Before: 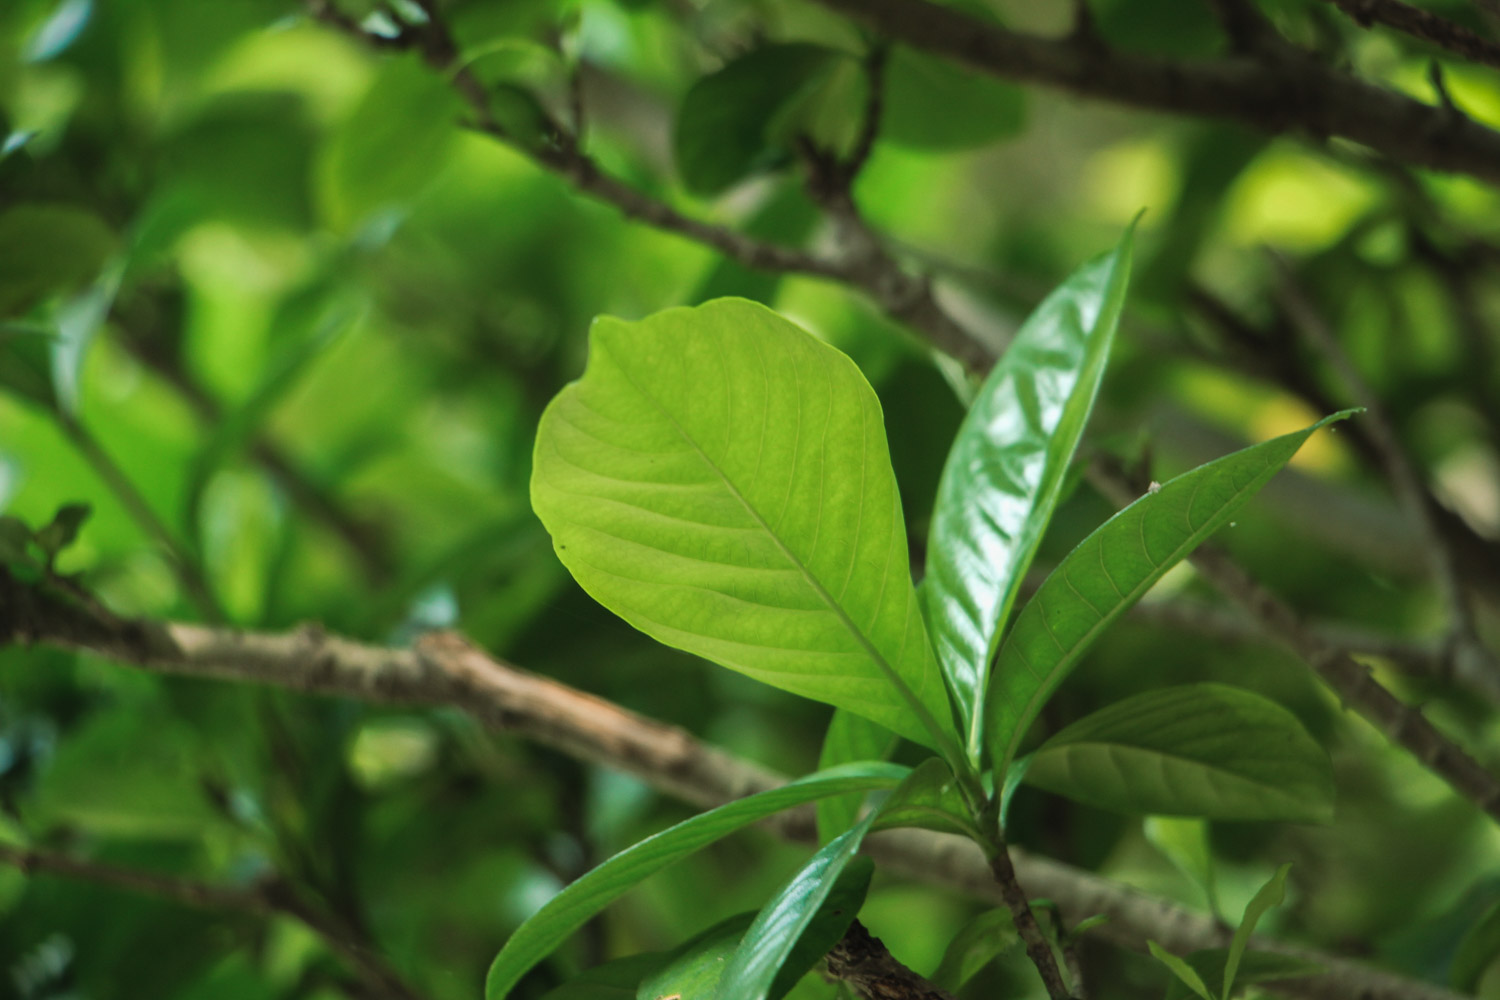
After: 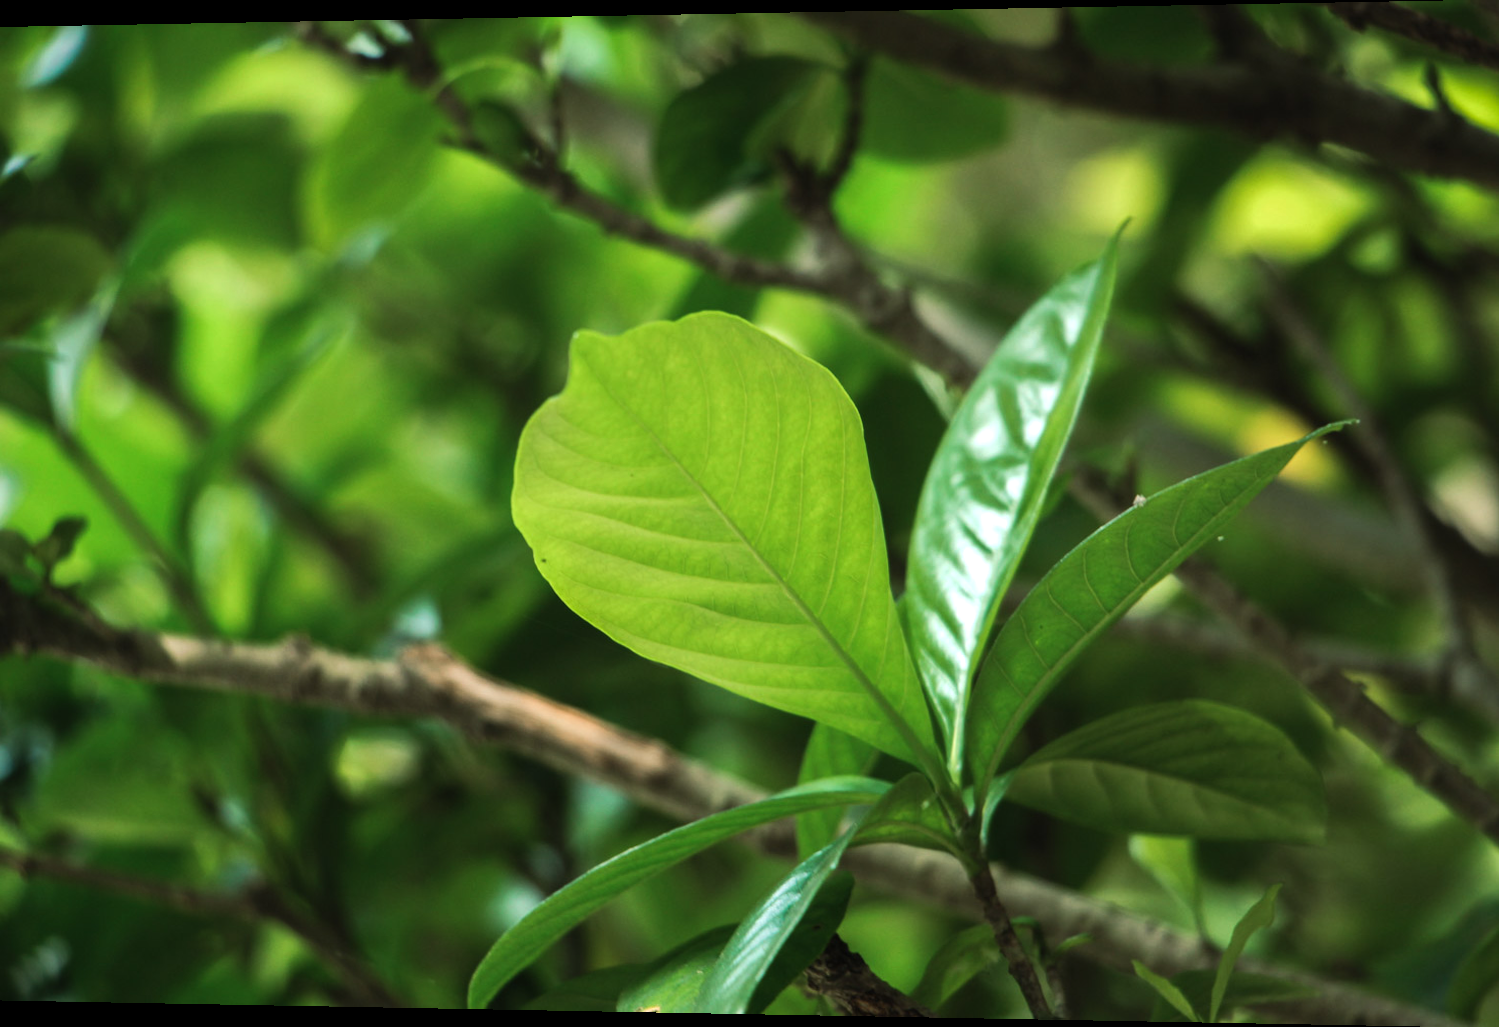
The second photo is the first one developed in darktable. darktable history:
tone equalizer: -8 EV -0.417 EV, -7 EV -0.389 EV, -6 EV -0.333 EV, -5 EV -0.222 EV, -3 EV 0.222 EV, -2 EV 0.333 EV, -1 EV 0.389 EV, +0 EV 0.417 EV, edges refinement/feathering 500, mask exposure compensation -1.57 EV, preserve details no
rotate and perspective: lens shift (horizontal) -0.055, automatic cropping off
